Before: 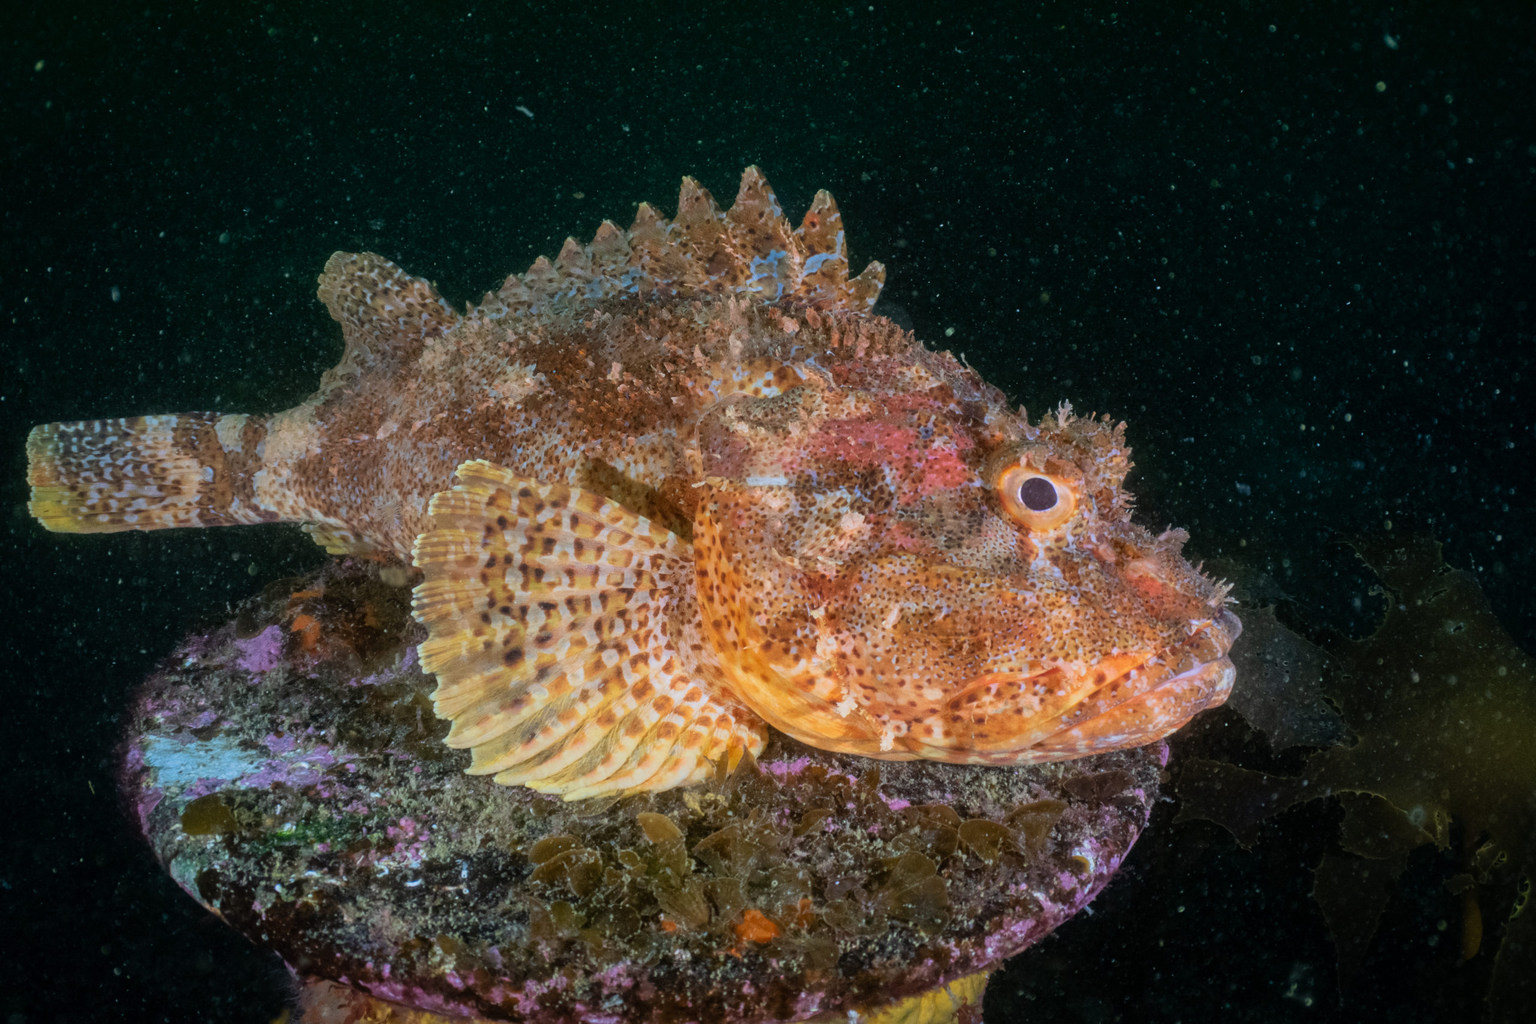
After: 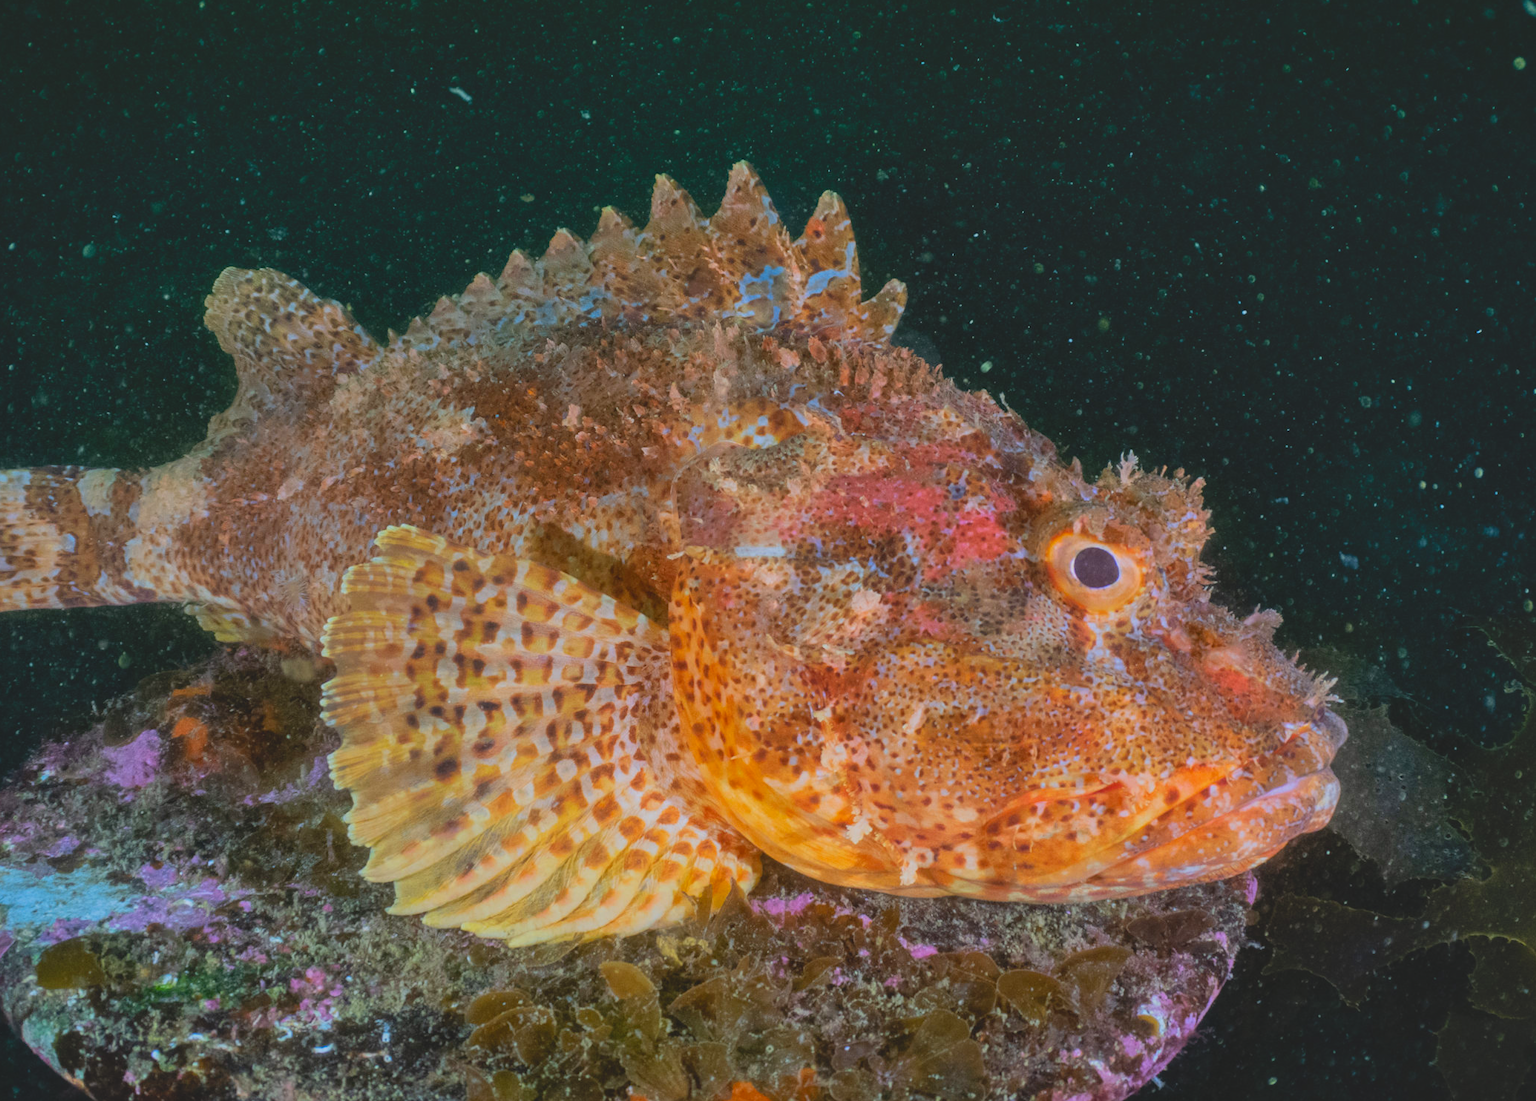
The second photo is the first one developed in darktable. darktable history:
shadows and highlights: shadows 37.27, highlights -28.18, soften with gaussian
crop: left 9.929%, top 3.475%, right 9.188%, bottom 9.529%
contrast brightness saturation: contrast -0.19, saturation 0.19
white balance: red 1, blue 1
